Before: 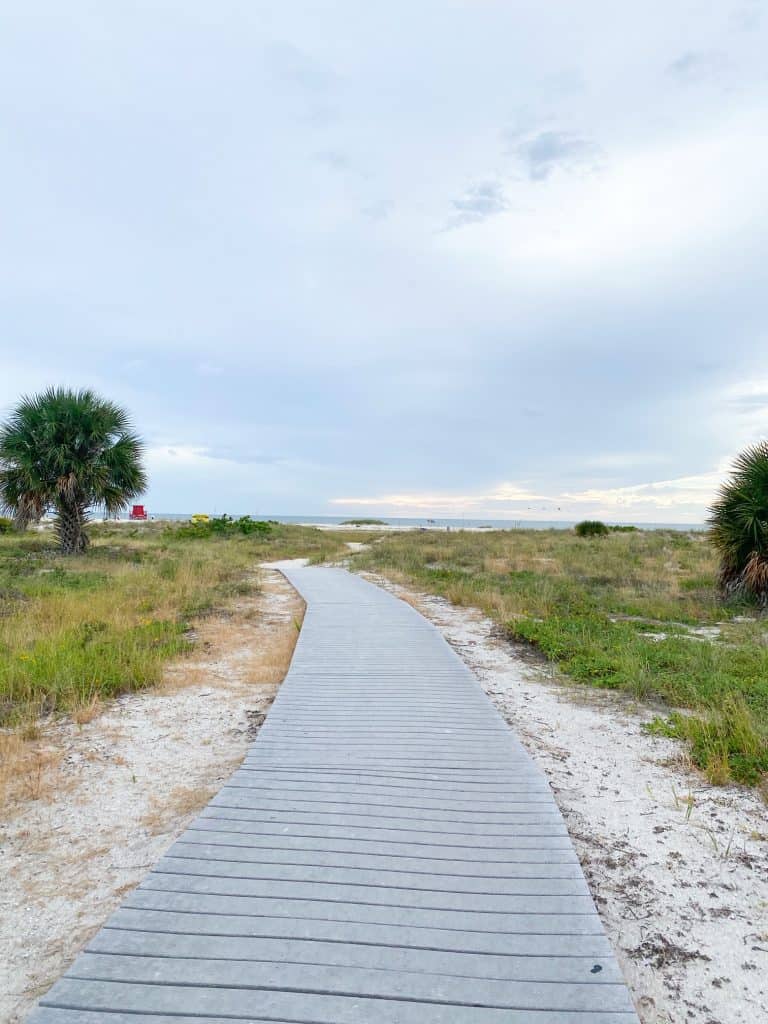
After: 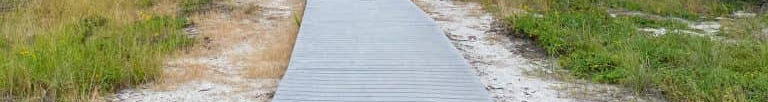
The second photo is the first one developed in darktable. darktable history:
crop and rotate: top 59.084%, bottom 30.916%
